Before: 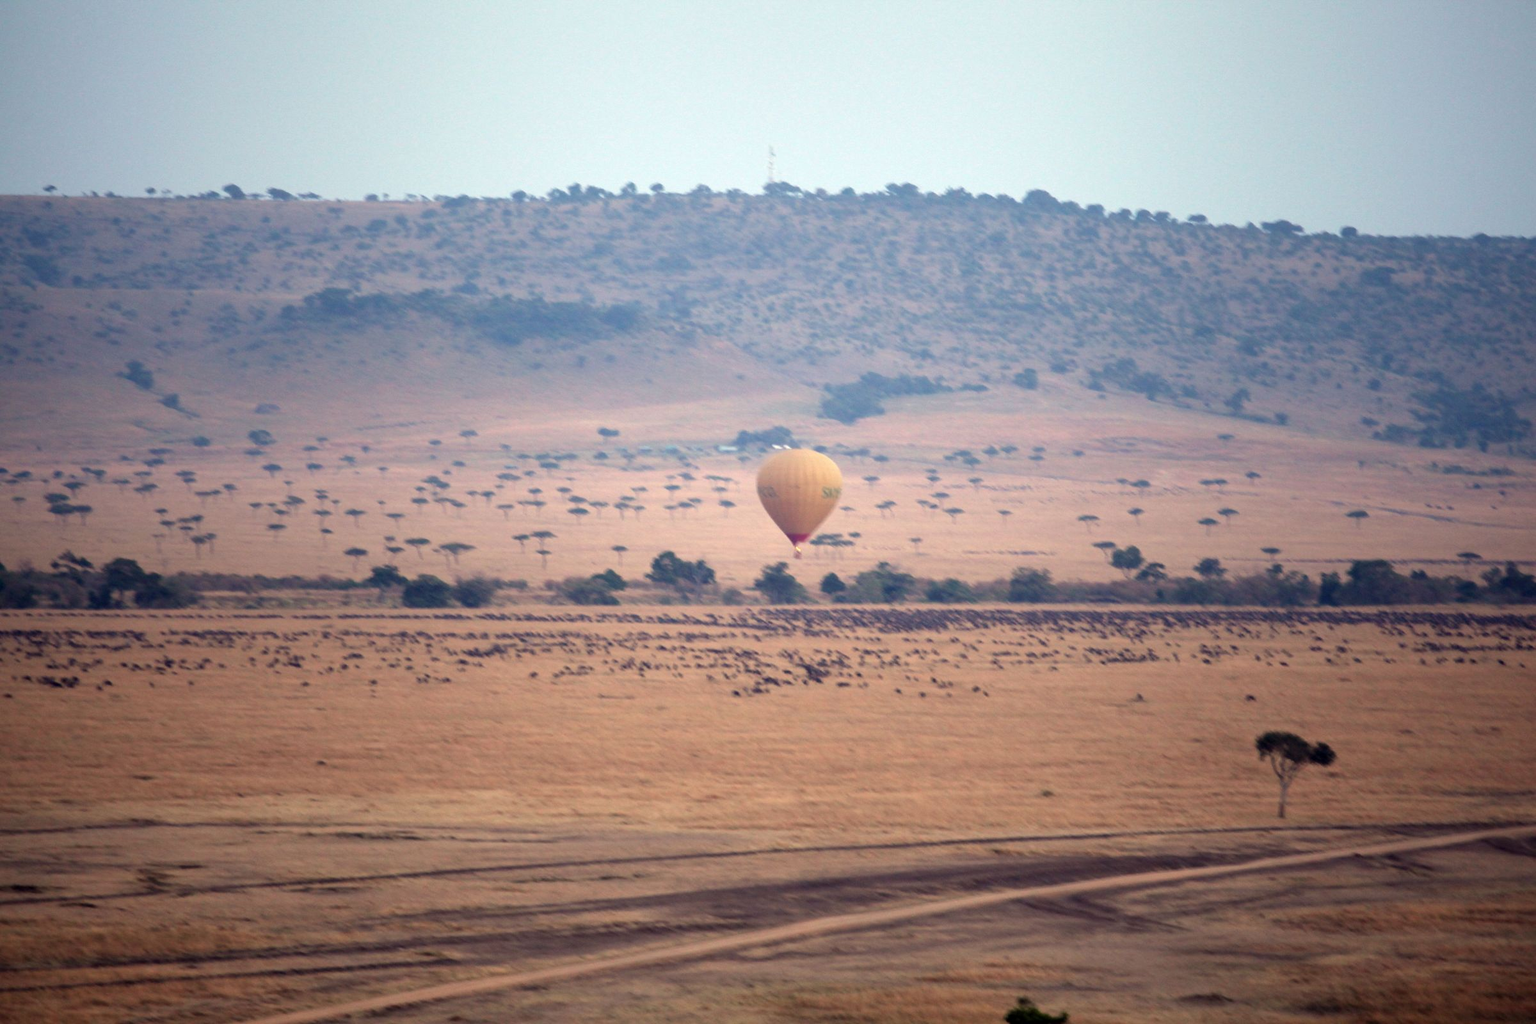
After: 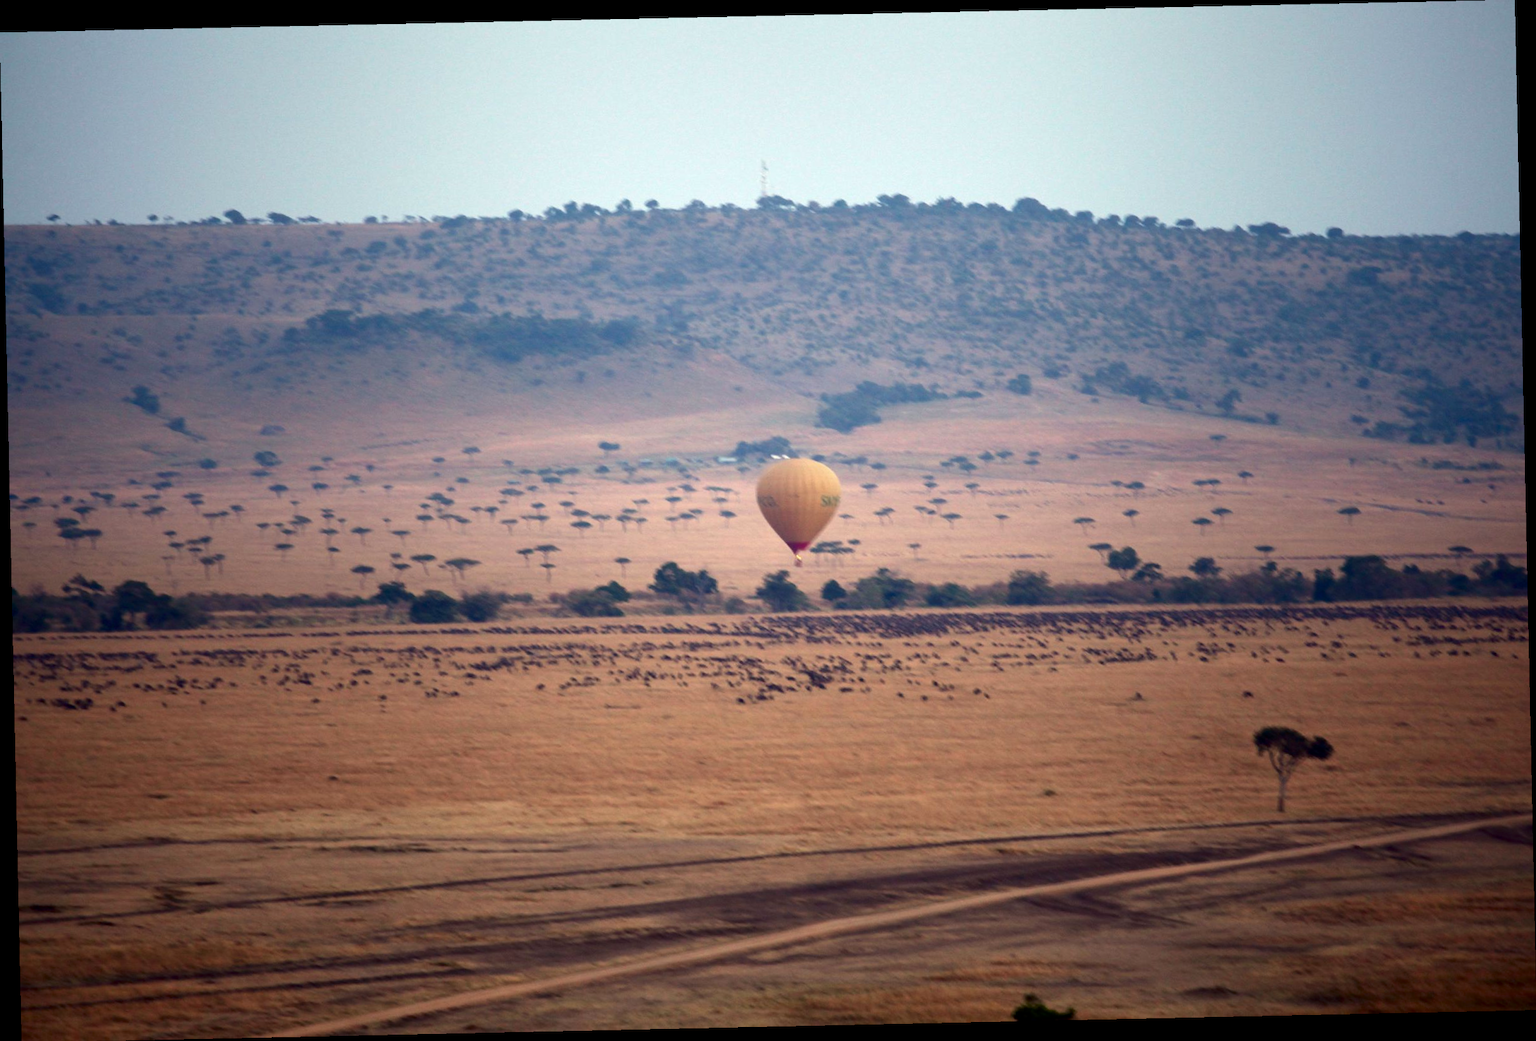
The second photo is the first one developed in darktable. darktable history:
rotate and perspective: rotation -1.24°, automatic cropping off
contrast brightness saturation: contrast 0.07, brightness -0.14, saturation 0.11
